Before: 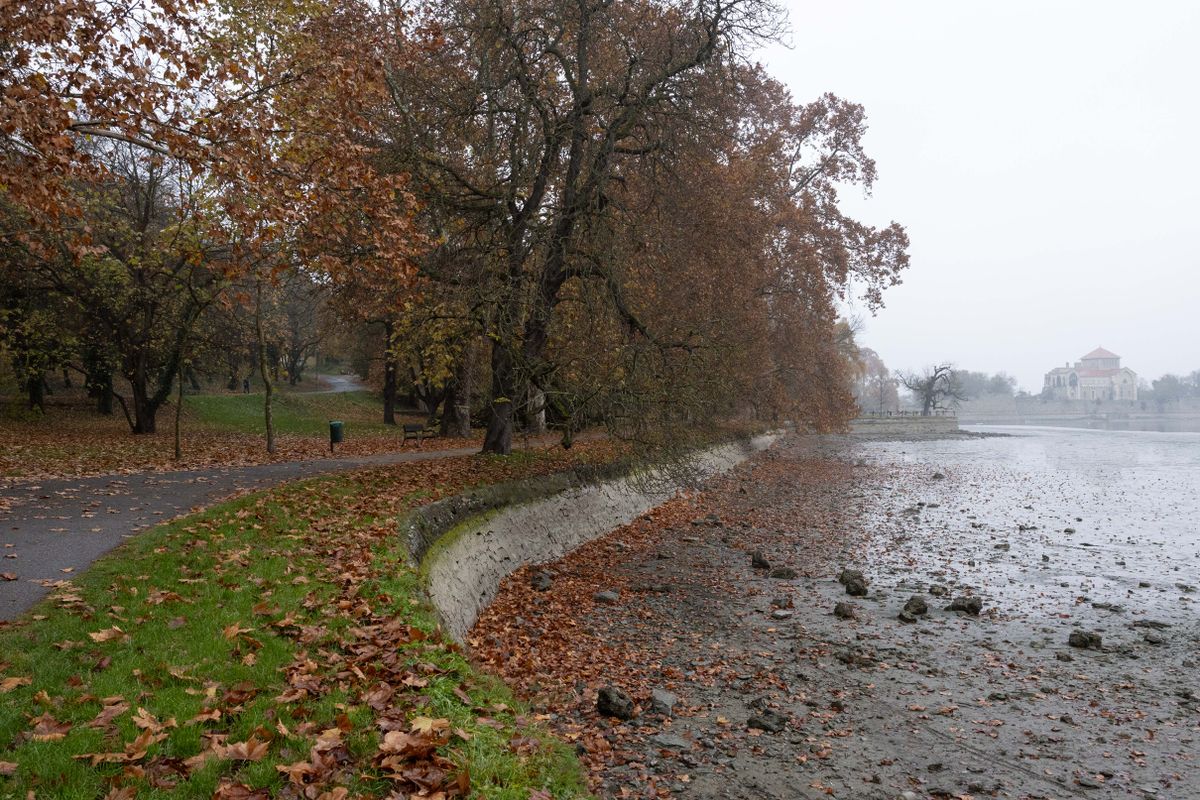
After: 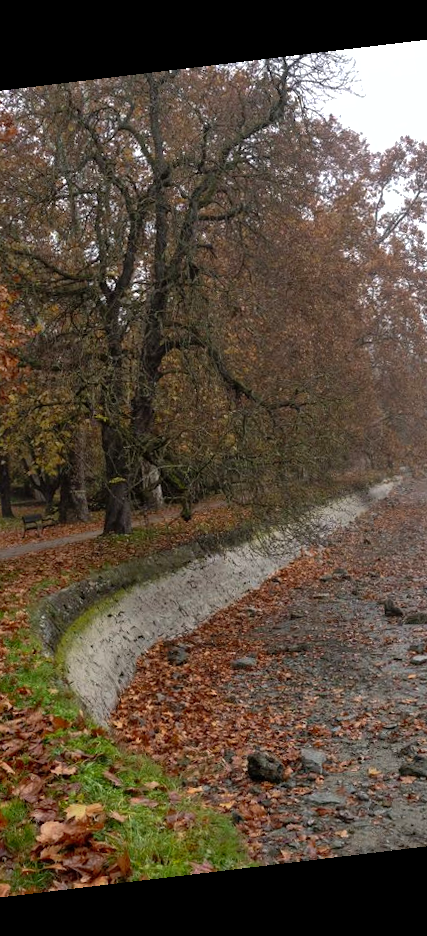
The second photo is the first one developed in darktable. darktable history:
shadows and highlights: on, module defaults
contrast brightness saturation: saturation 0.13
rotate and perspective: rotation -6.83°, automatic cropping off
tone equalizer: -8 EV -0.417 EV, -7 EV -0.389 EV, -6 EV -0.333 EV, -5 EV -0.222 EV, -3 EV 0.222 EV, -2 EV 0.333 EV, -1 EV 0.389 EV, +0 EV 0.417 EV, edges refinement/feathering 500, mask exposure compensation -1.57 EV, preserve details no
crop: left 33.36%, right 33.36%
